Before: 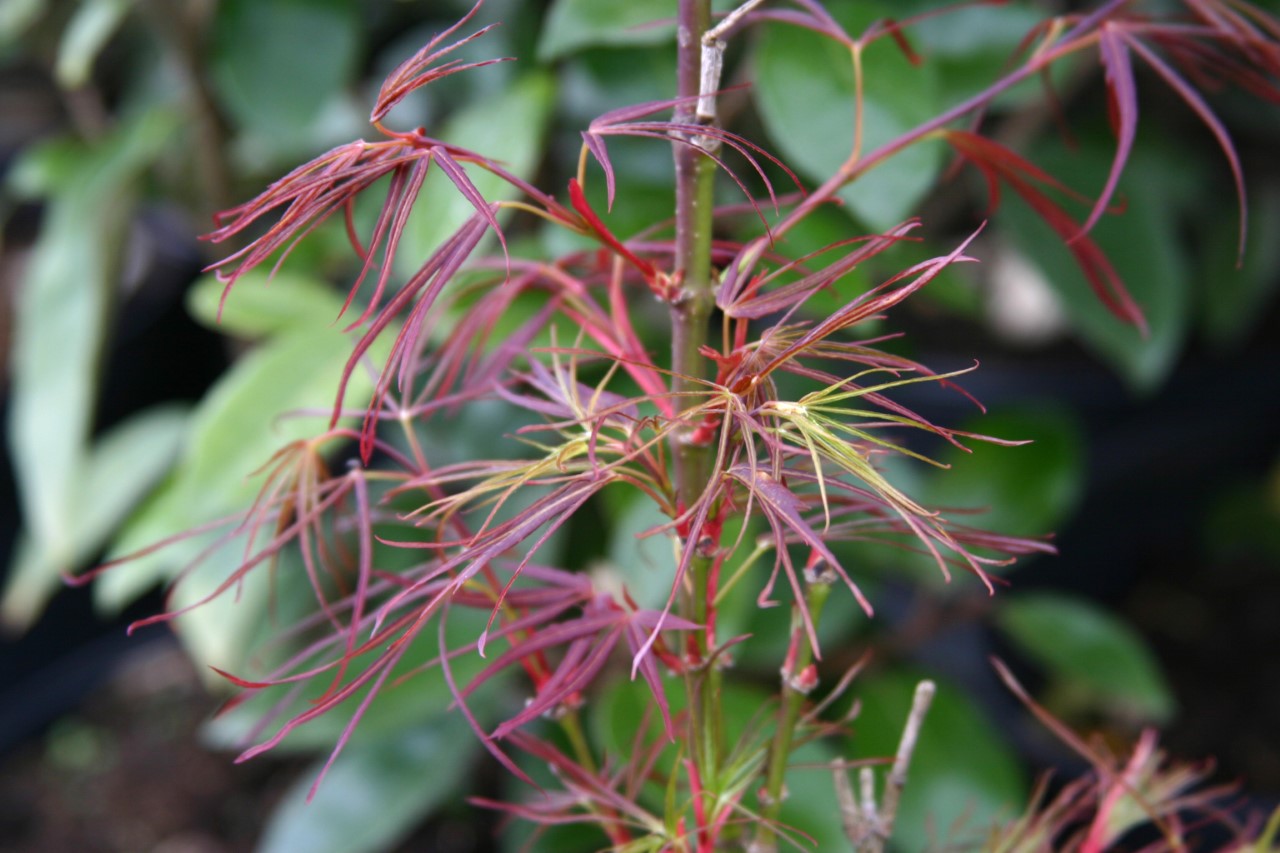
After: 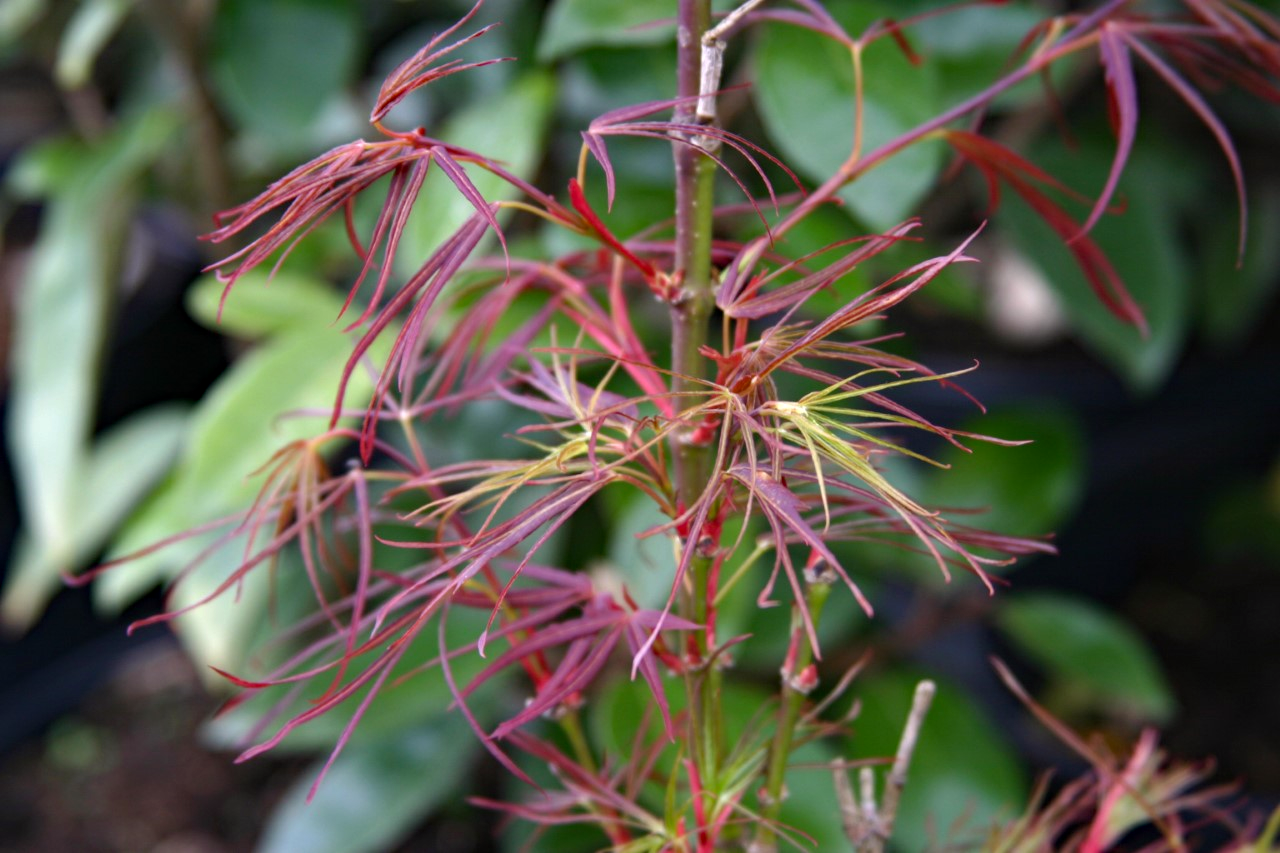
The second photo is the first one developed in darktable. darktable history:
color correction: highlights b* 3
haze removal: compatibility mode true, adaptive false
